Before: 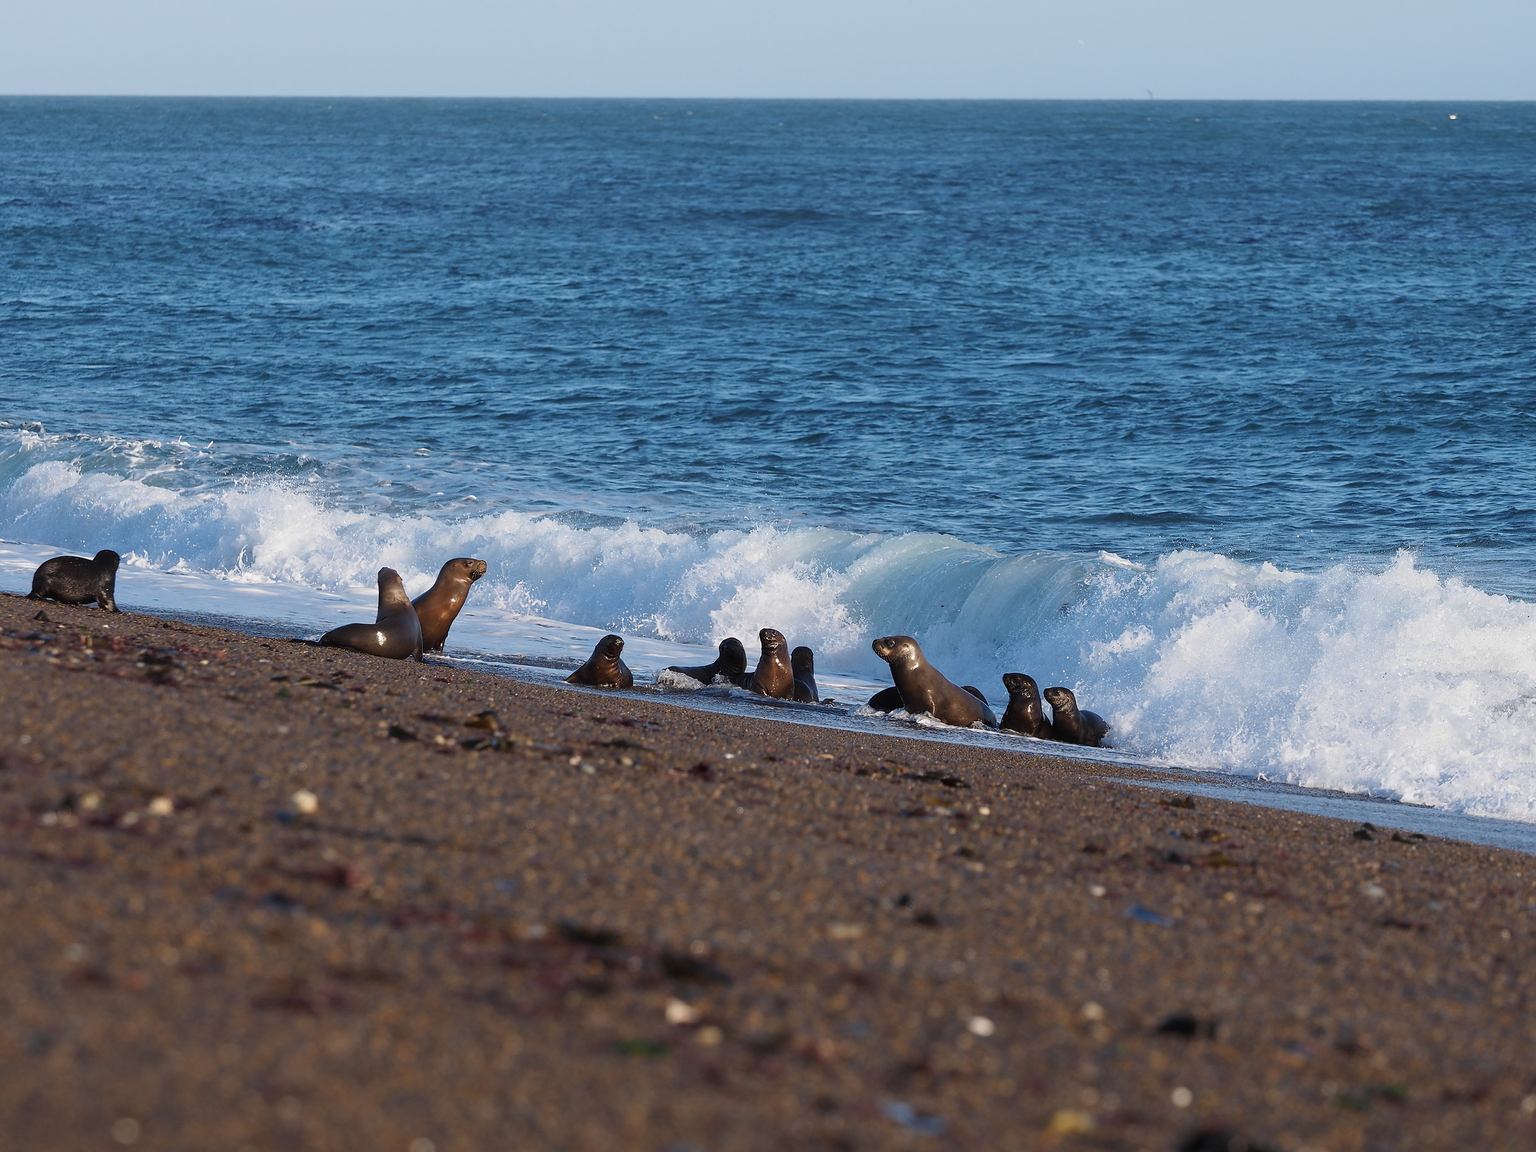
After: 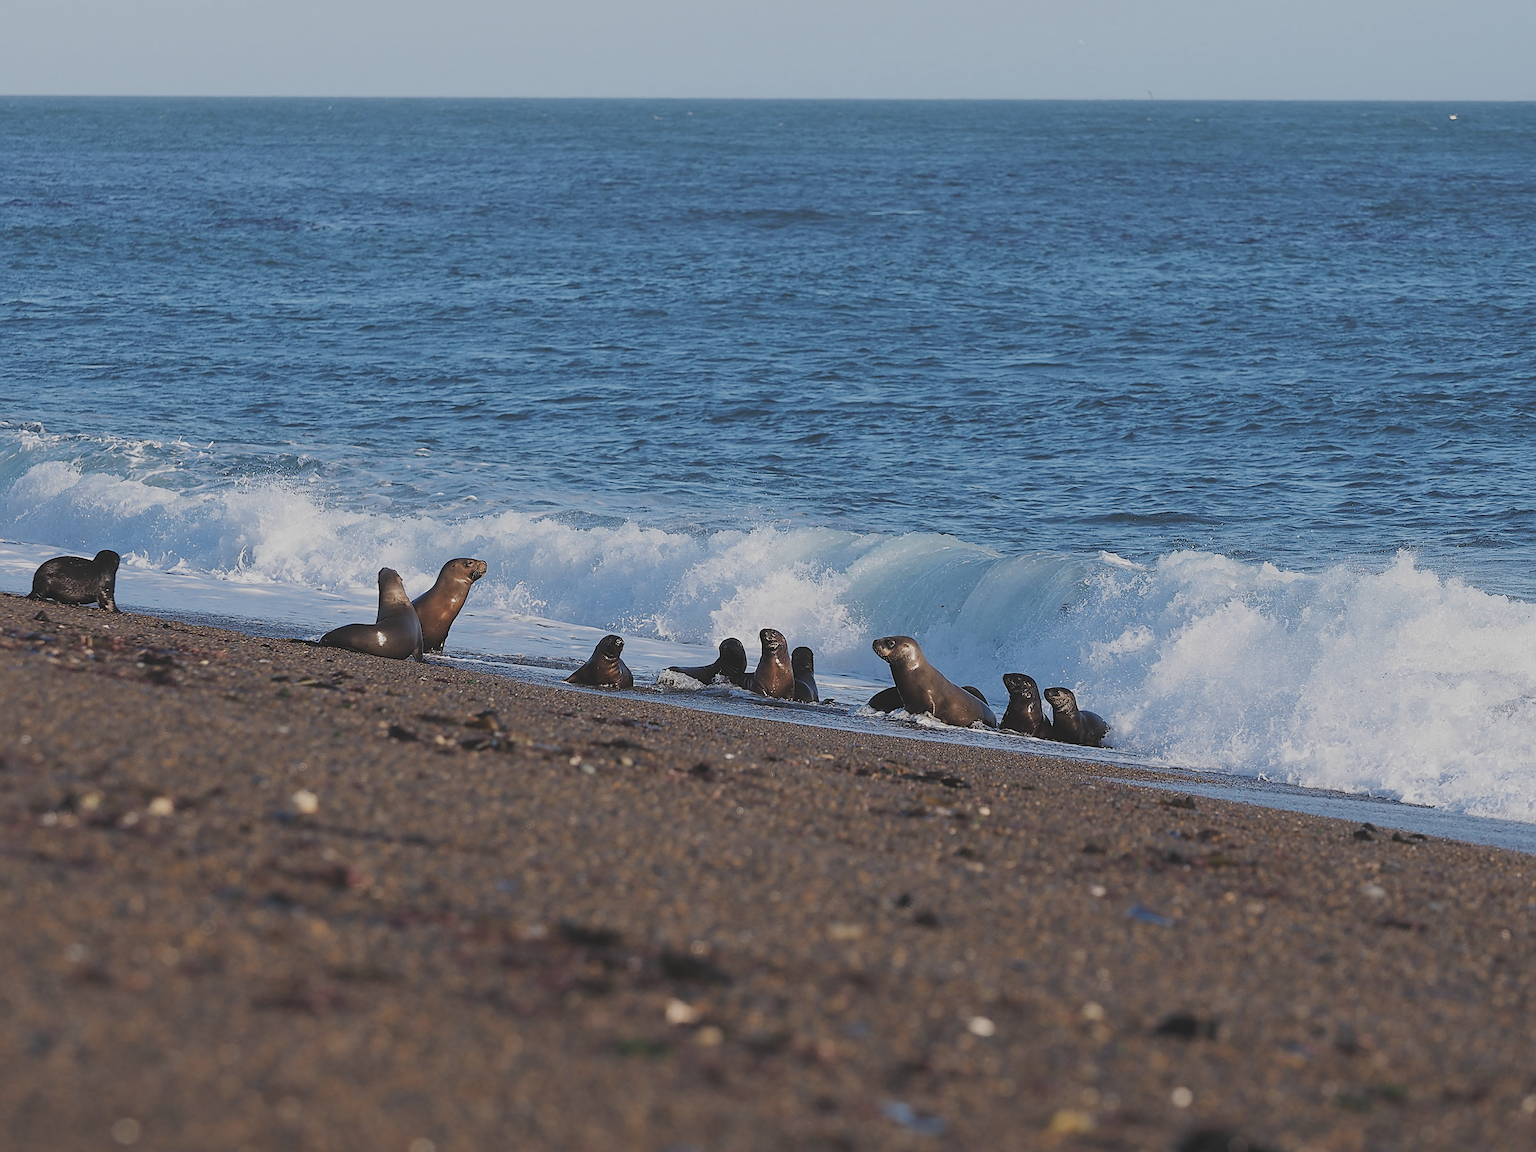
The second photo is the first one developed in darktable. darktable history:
sharpen: on, module defaults
filmic rgb: black relative exposure -6.68 EV, white relative exposure 4.56 EV, hardness 3.24, add noise in highlights 0.002, preserve chrominance max RGB, color science v3 (2019), use custom middle-gray values true, contrast in highlights soft
exposure: black level correction -0.027, compensate highlight preservation false
